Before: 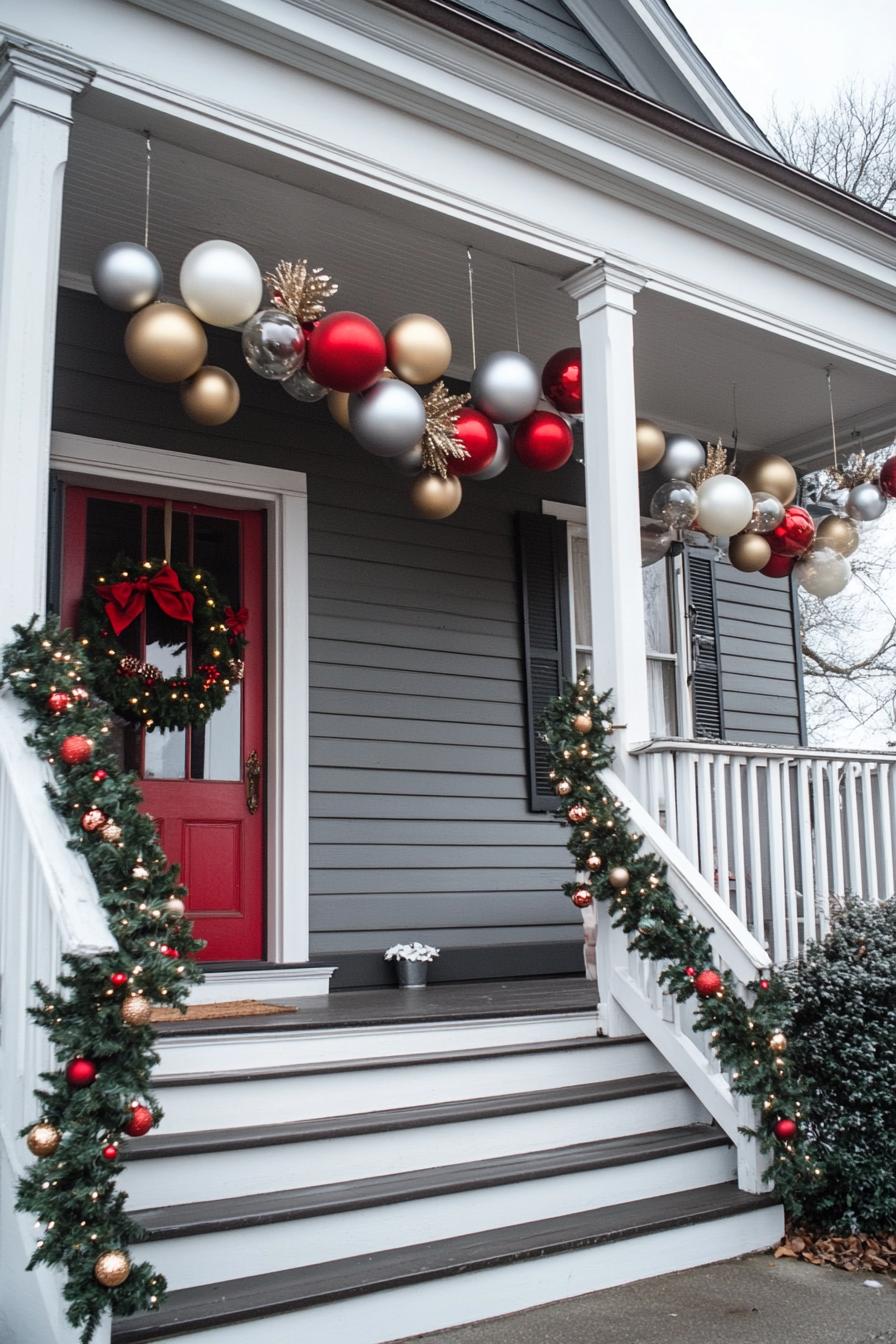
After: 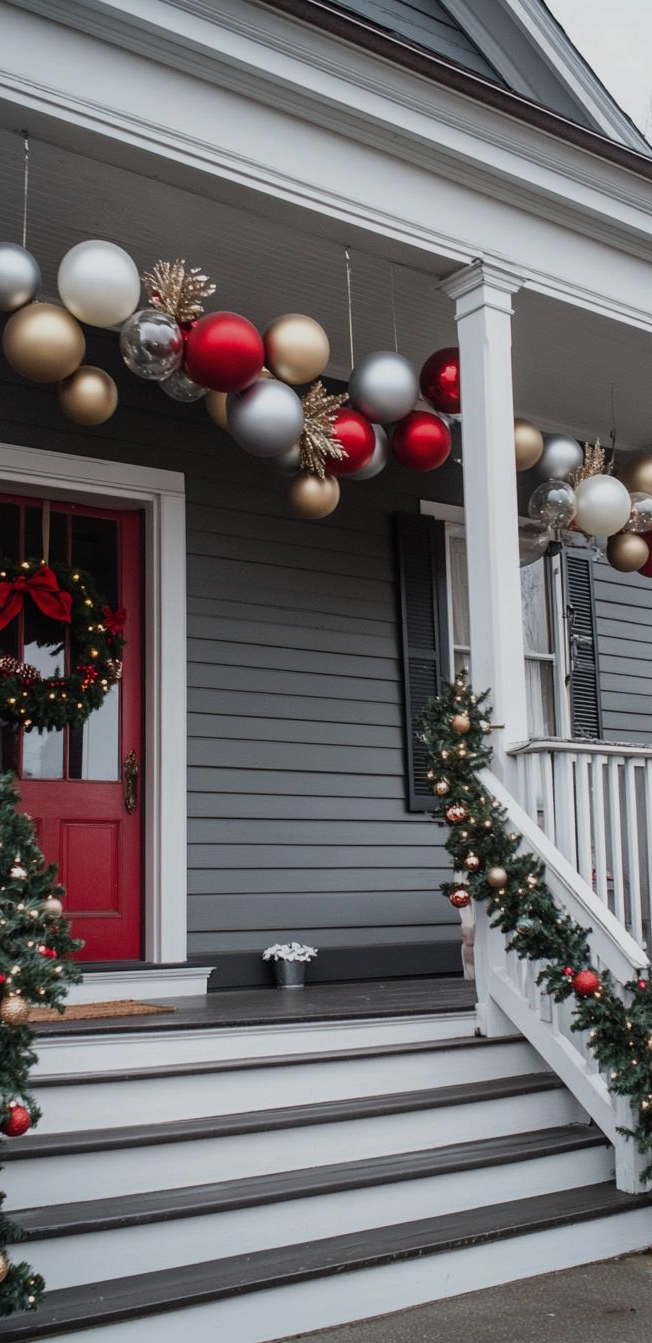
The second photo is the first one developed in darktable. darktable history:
crop: left 13.689%, top 0%, right 13.485%
exposure: exposure -0.489 EV, compensate highlight preservation false
